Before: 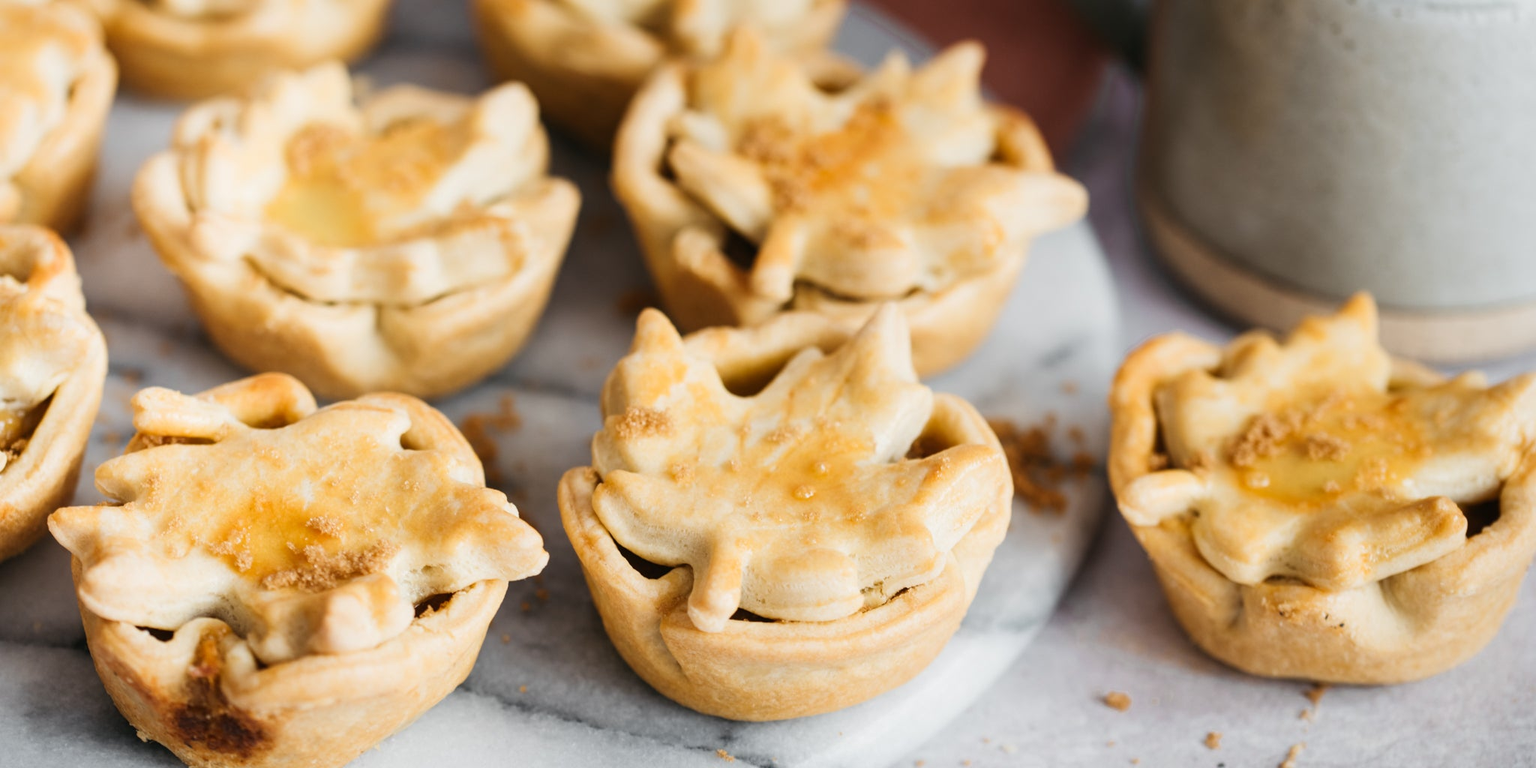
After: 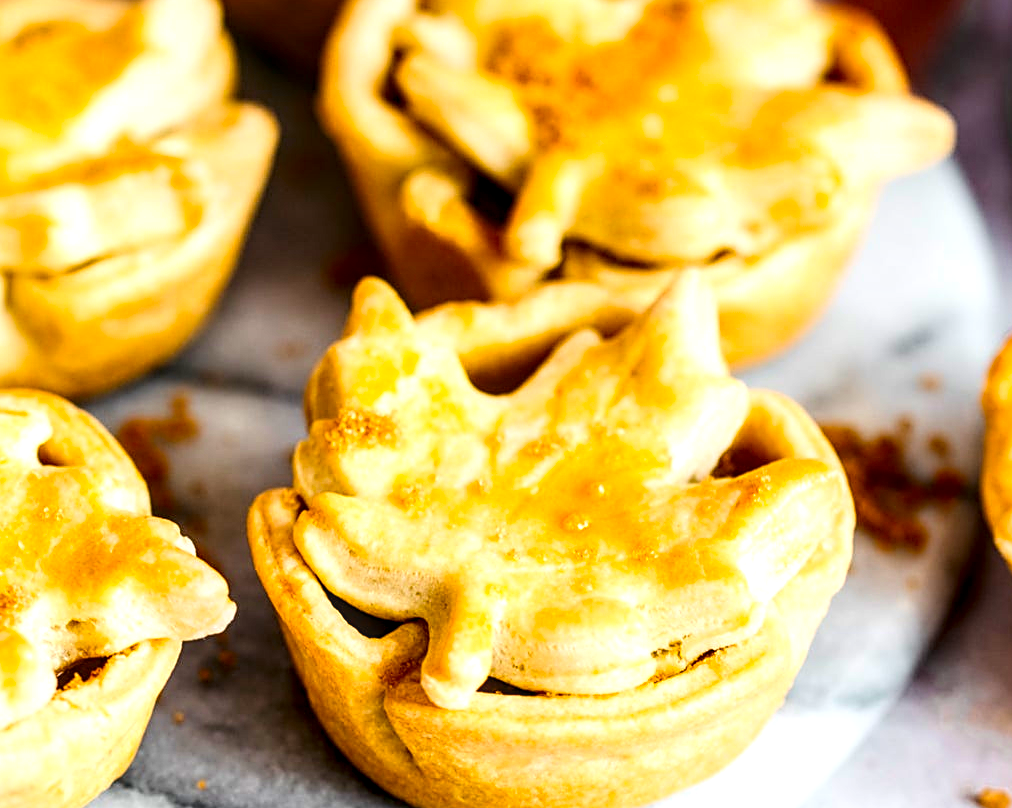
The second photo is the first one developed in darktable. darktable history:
exposure: compensate highlight preservation false
crop and rotate: angle 0.018°, left 24.231%, top 13.095%, right 26.29%, bottom 7.908%
contrast brightness saturation: contrast 0.18, saturation 0.3
local contrast: detail 161%
sharpen: on, module defaults
tone equalizer: -8 EV -0.384 EV, -7 EV -0.397 EV, -6 EV -0.316 EV, -5 EV -0.186 EV, -3 EV 0.242 EV, -2 EV 0.306 EV, -1 EV 0.37 EV, +0 EV 0.409 EV
color balance rgb: perceptual saturation grading › global saturation 25.045%, global vibrance 24.209%
